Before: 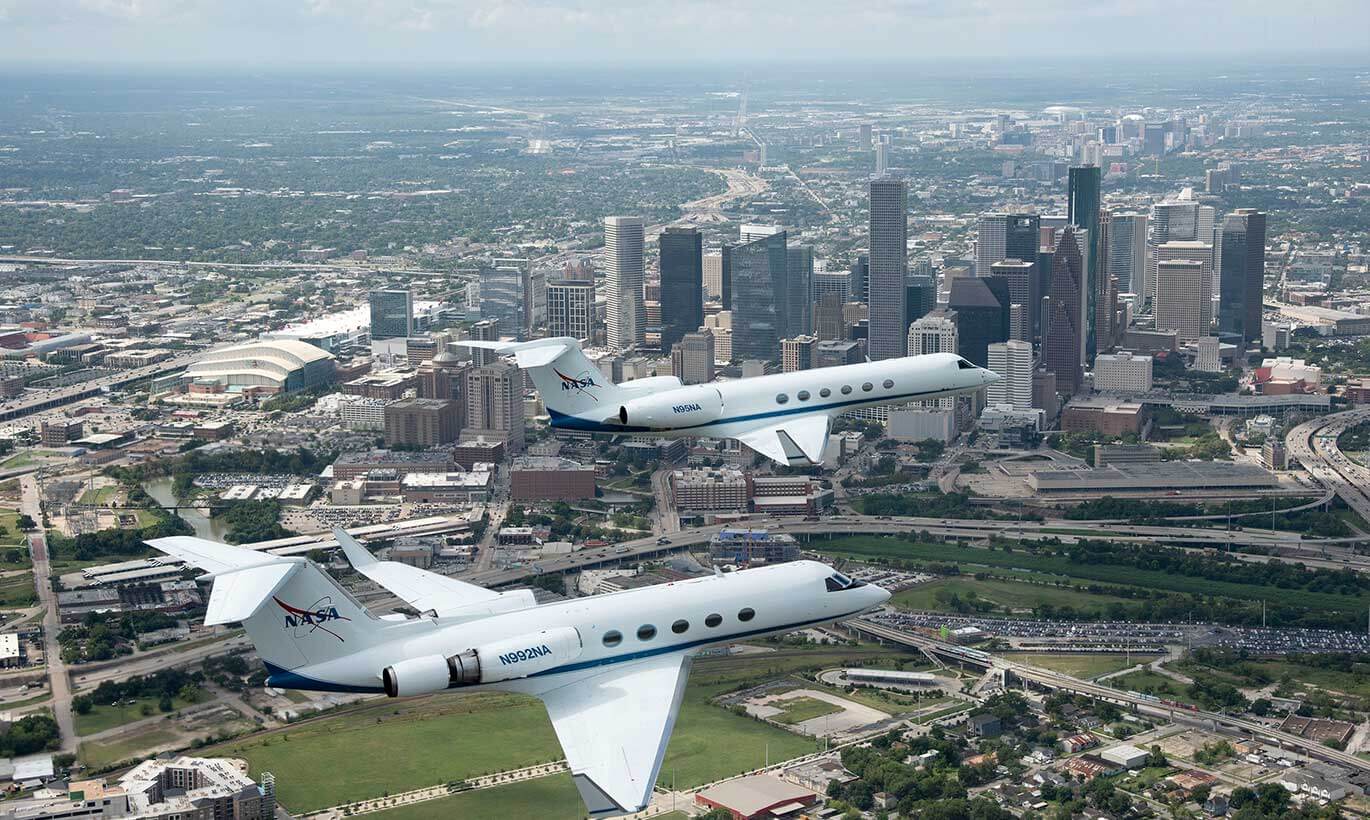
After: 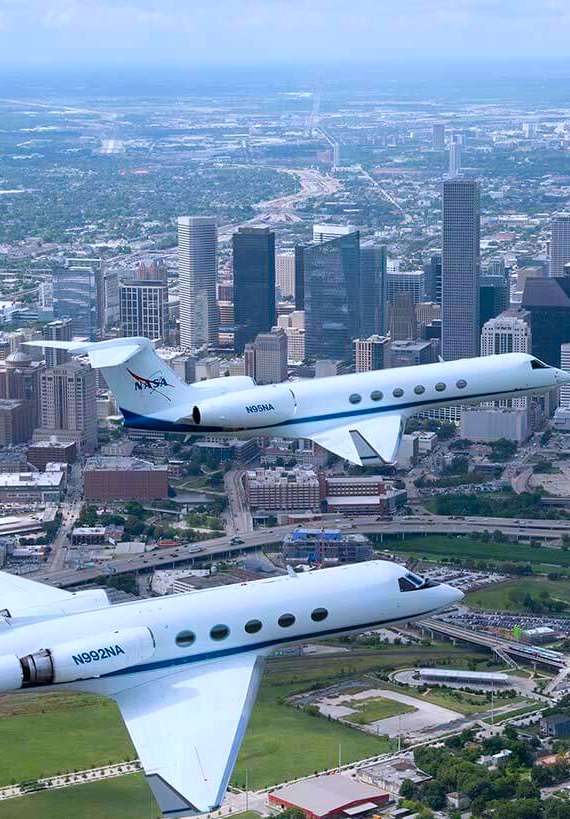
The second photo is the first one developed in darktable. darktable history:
white balance: red 0.967, blue 1.119, emerald 0.756
crop: left 31.229%, right 27.105%
color balance rgb: linear chroma grading › global chroma 15%, perceptual saturation grading › global saturation 30%
